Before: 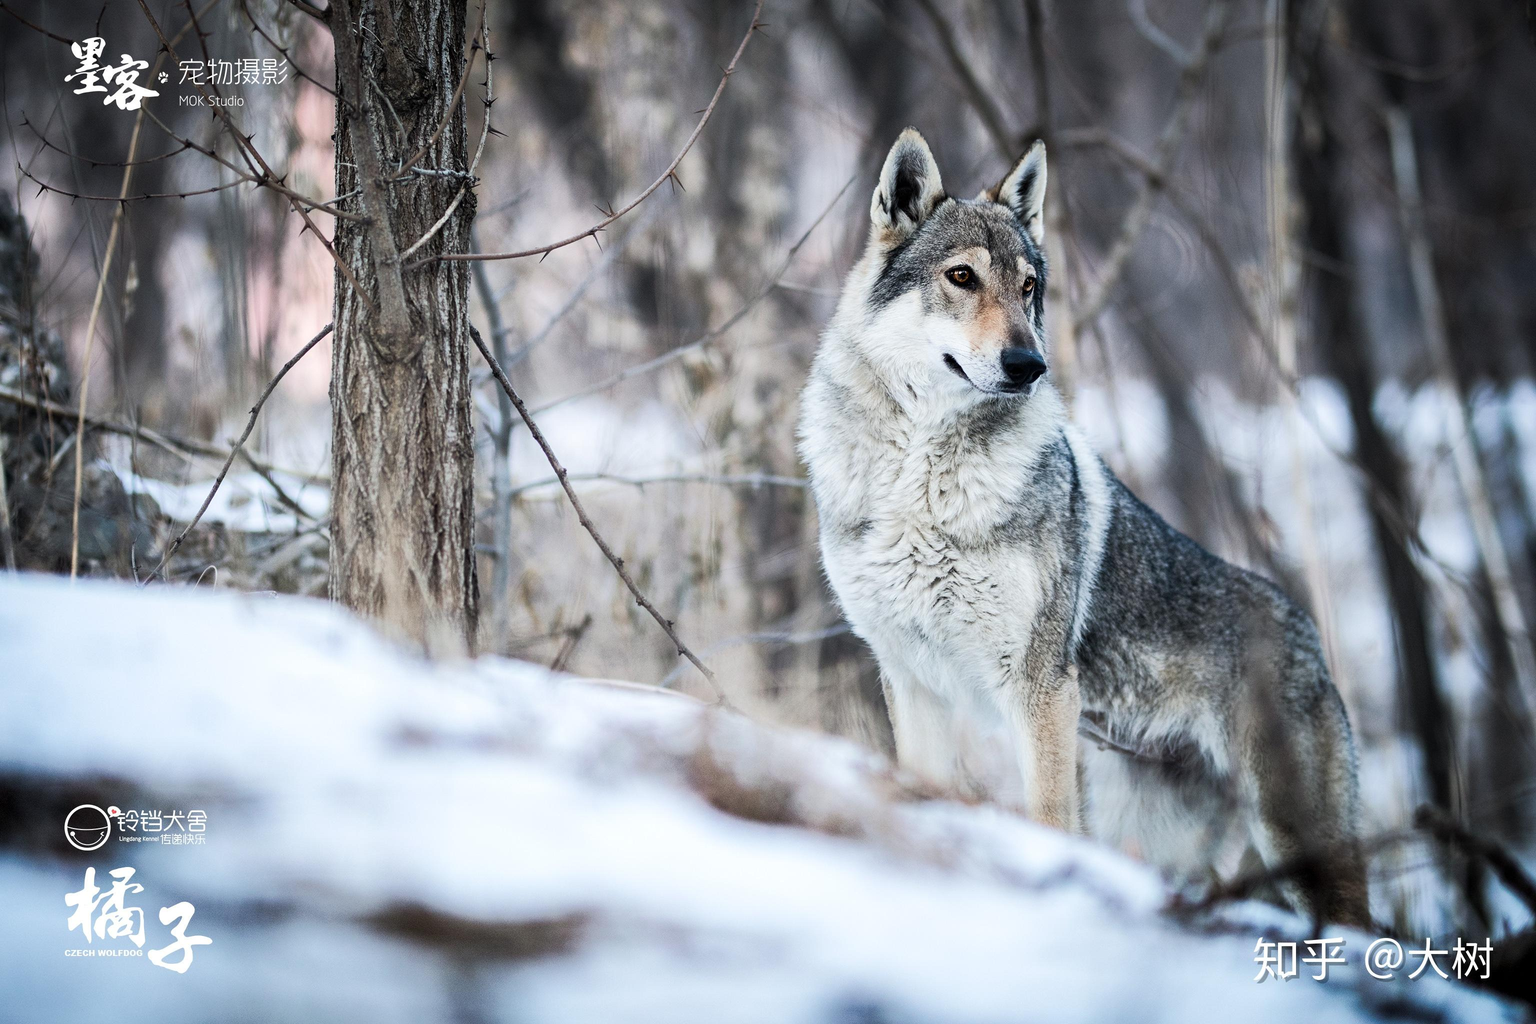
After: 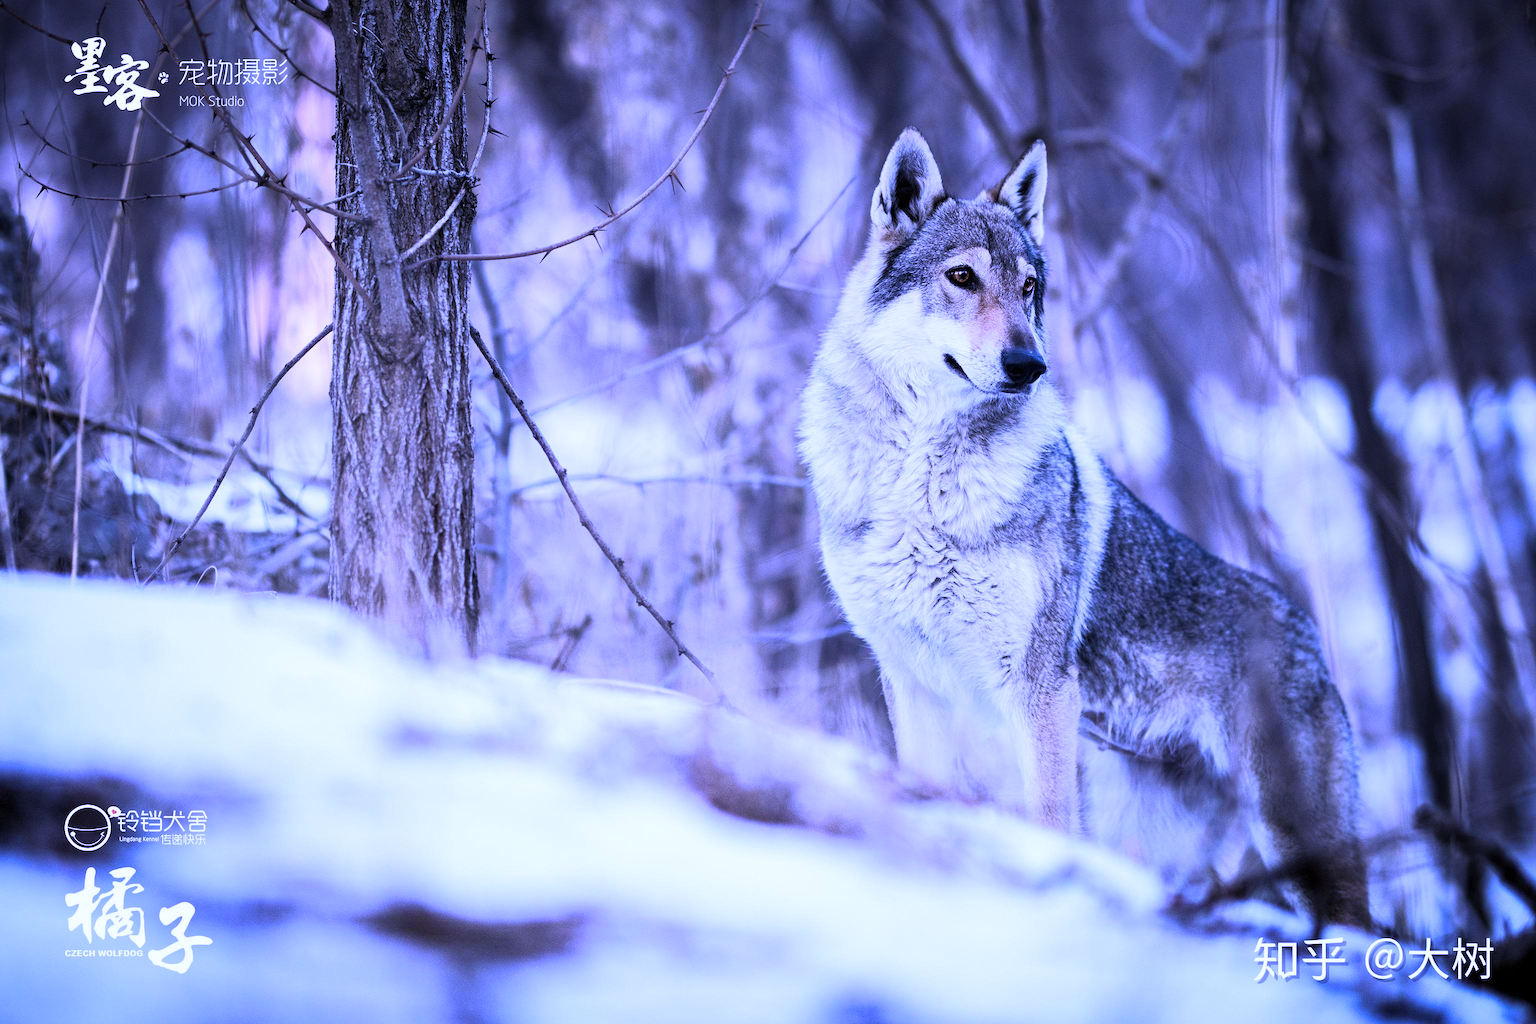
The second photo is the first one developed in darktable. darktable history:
color calibration: illuminant as shot in camera, x 0.358, y 0.373, temperature 4628.91 K
white balance: red 0.98, blue 1.61
